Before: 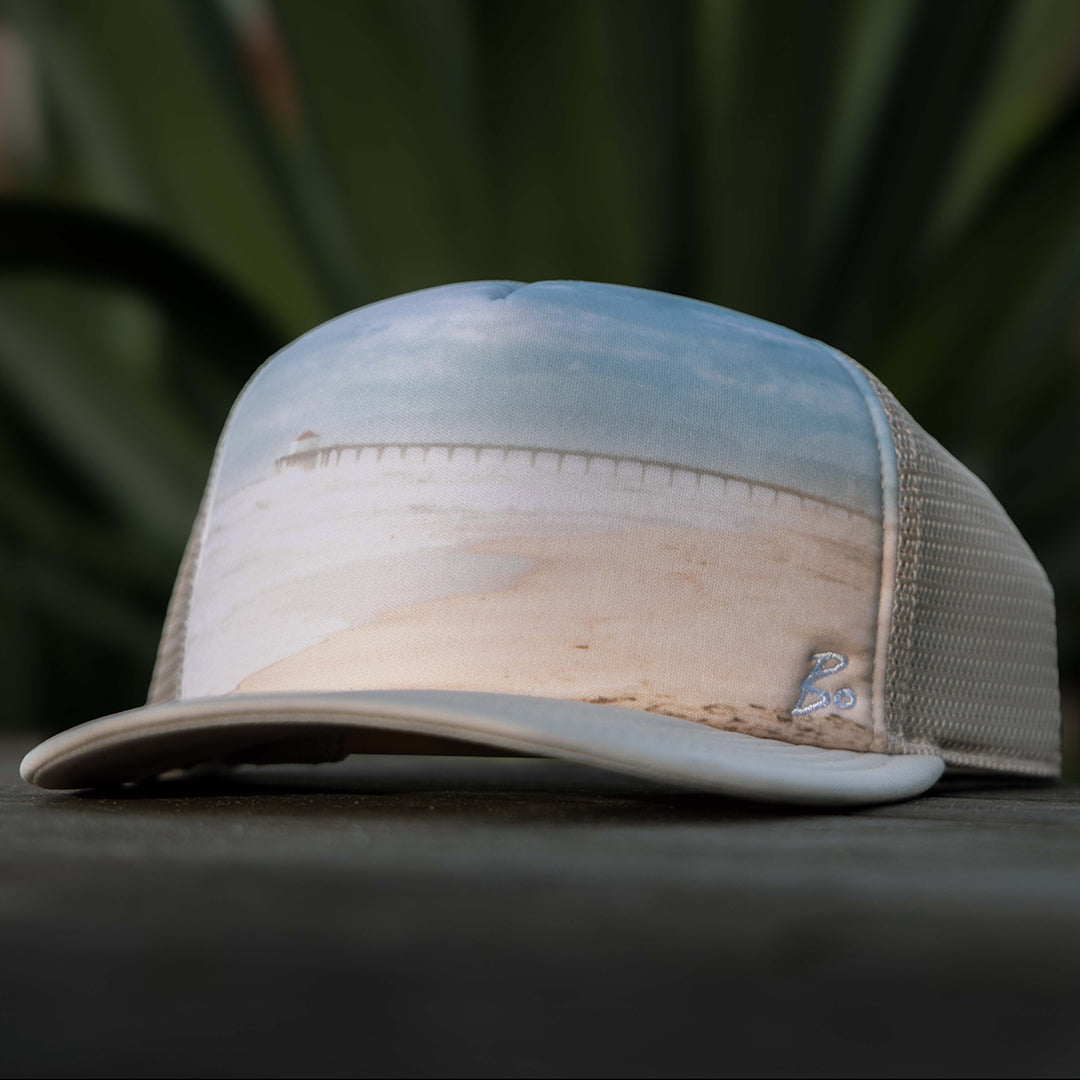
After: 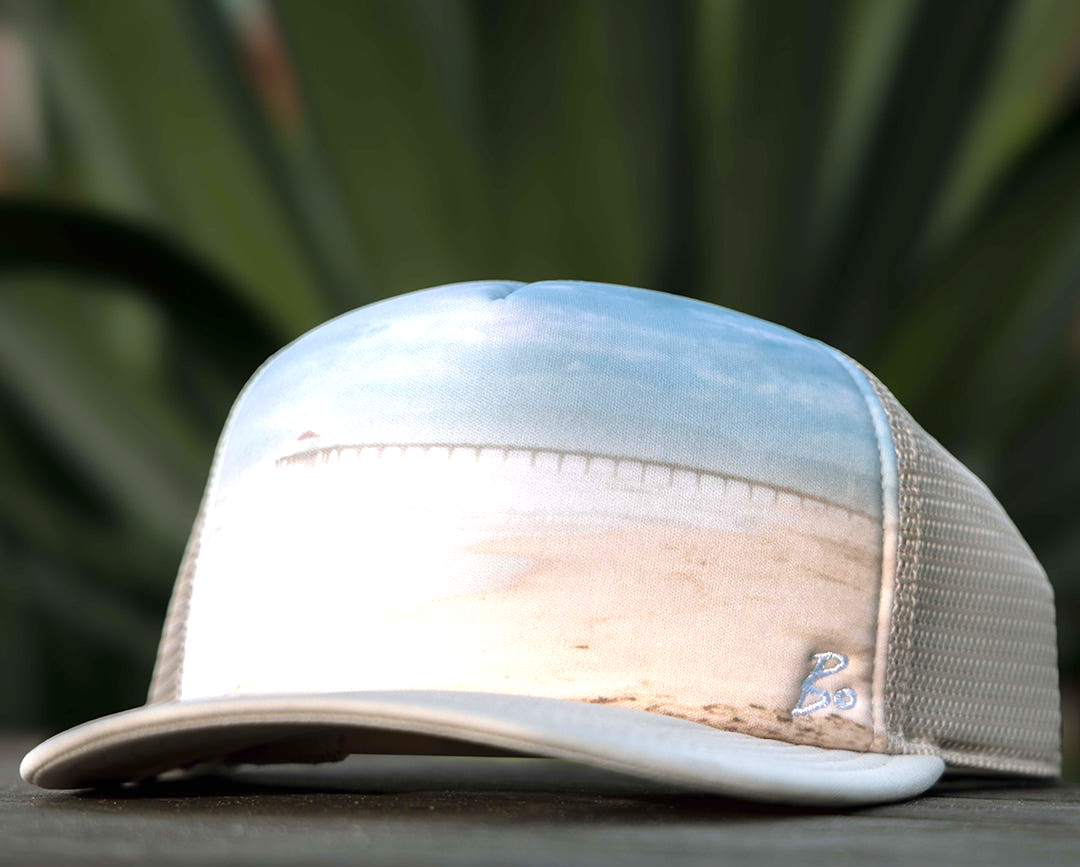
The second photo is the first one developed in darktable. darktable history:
crop: bottom 19.644%
exposure: exposure 1.061 EV, compensate highlight preservation false
